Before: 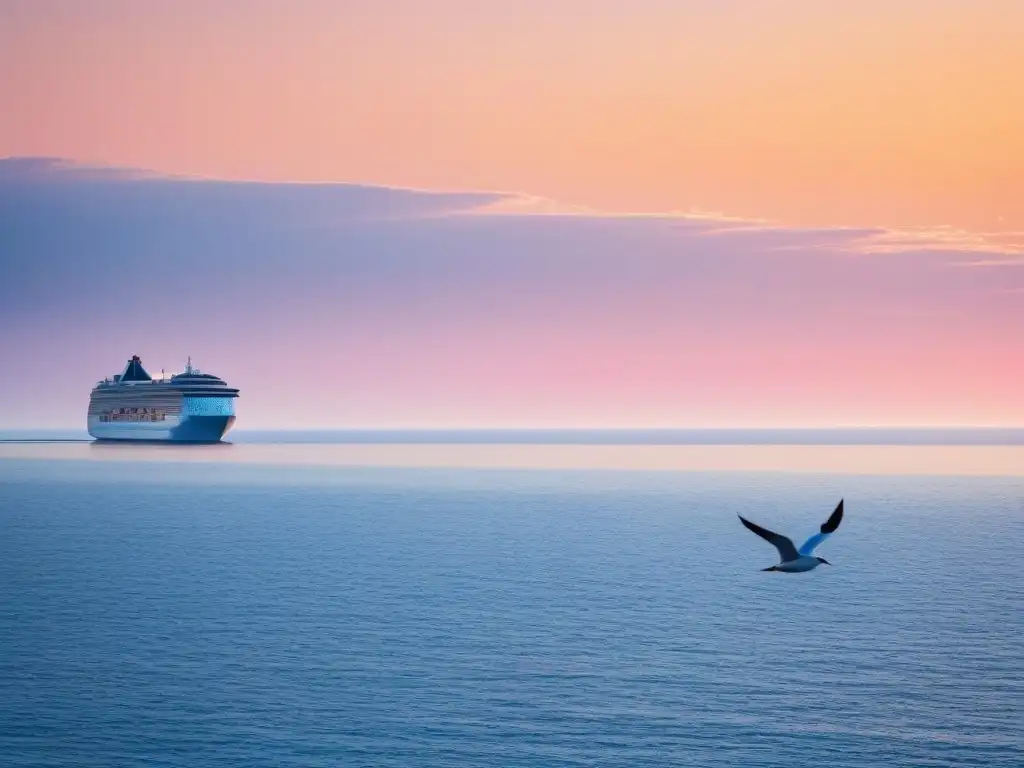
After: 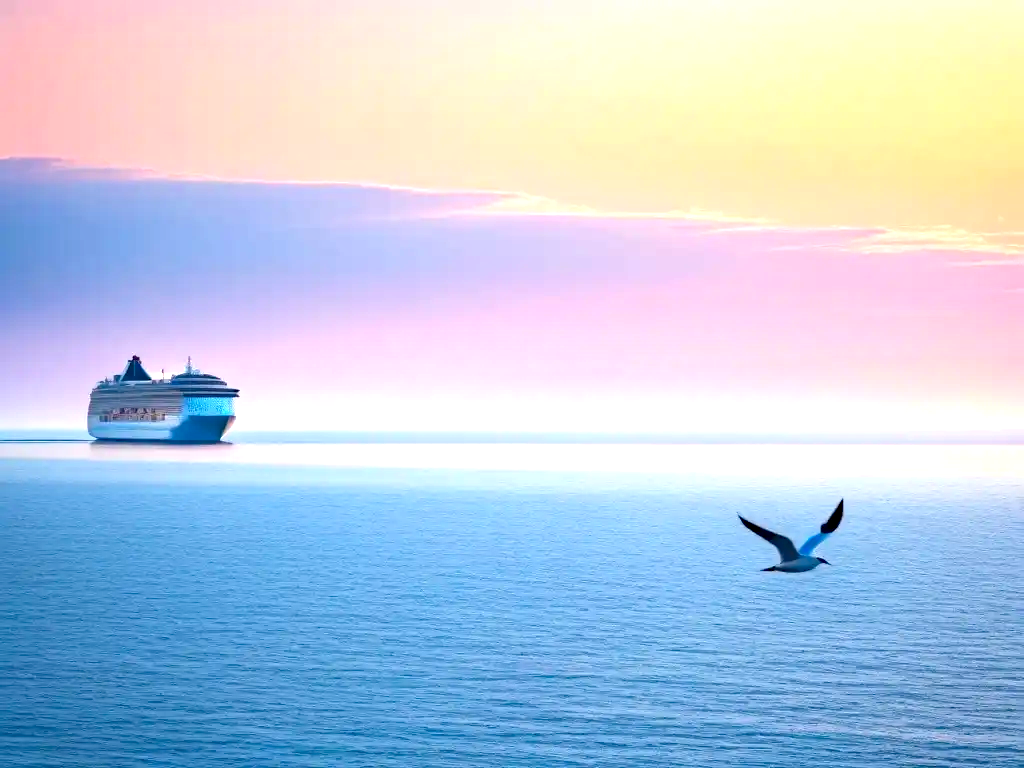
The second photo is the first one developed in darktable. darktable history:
haze removal: strength 0.243, distance 0.253, compatibility mode true, adaptive false
exposure: black level correction 0, exposure 1 EV, compensate exposure bias true, compensate highlight preservation false
